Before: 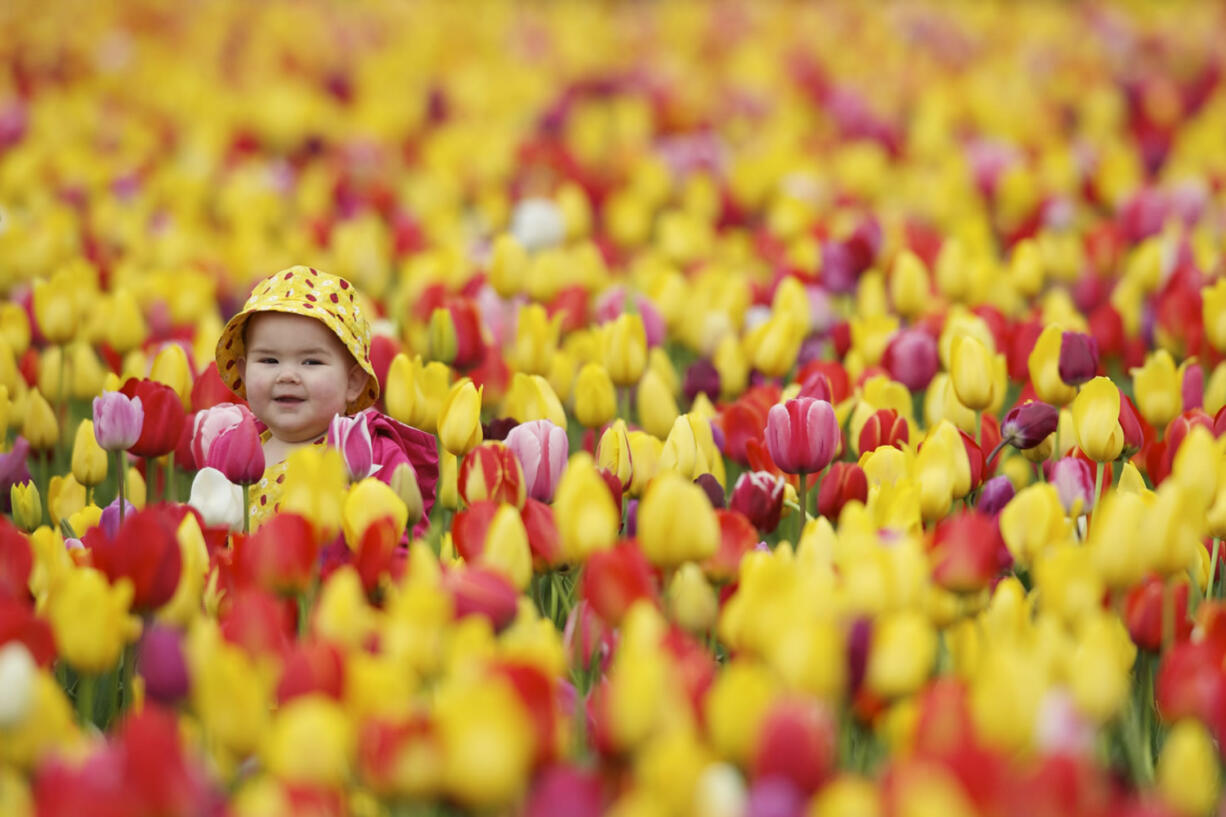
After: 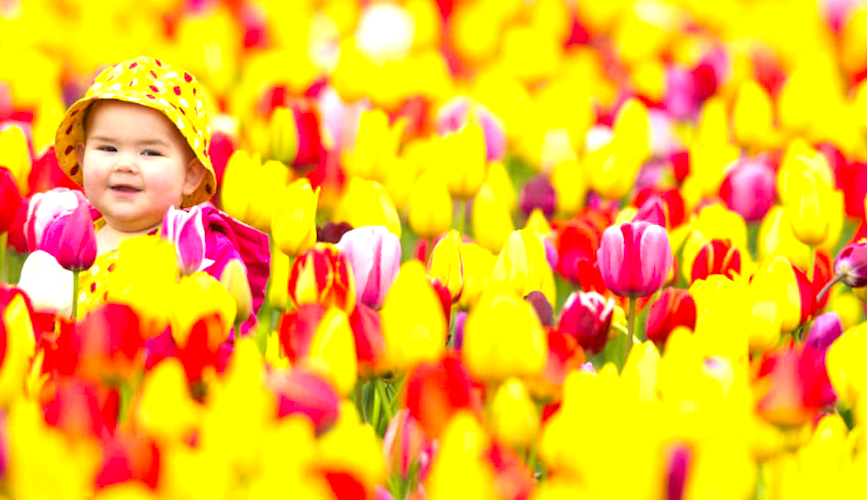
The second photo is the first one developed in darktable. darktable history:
crop and rotate: angle -3.85°, left 9.924%, top 20.594%, right 12.327%, bottom 12.105%
color balance rgb: perceptual saturation grading › global saturation 19.474%
contrast brightness saturation: contrast 0.071, brightness 0.071, saturation 0.175
exposure: black level correction 0.001, exposure 1.132 EV, compensate highlight preservation false
